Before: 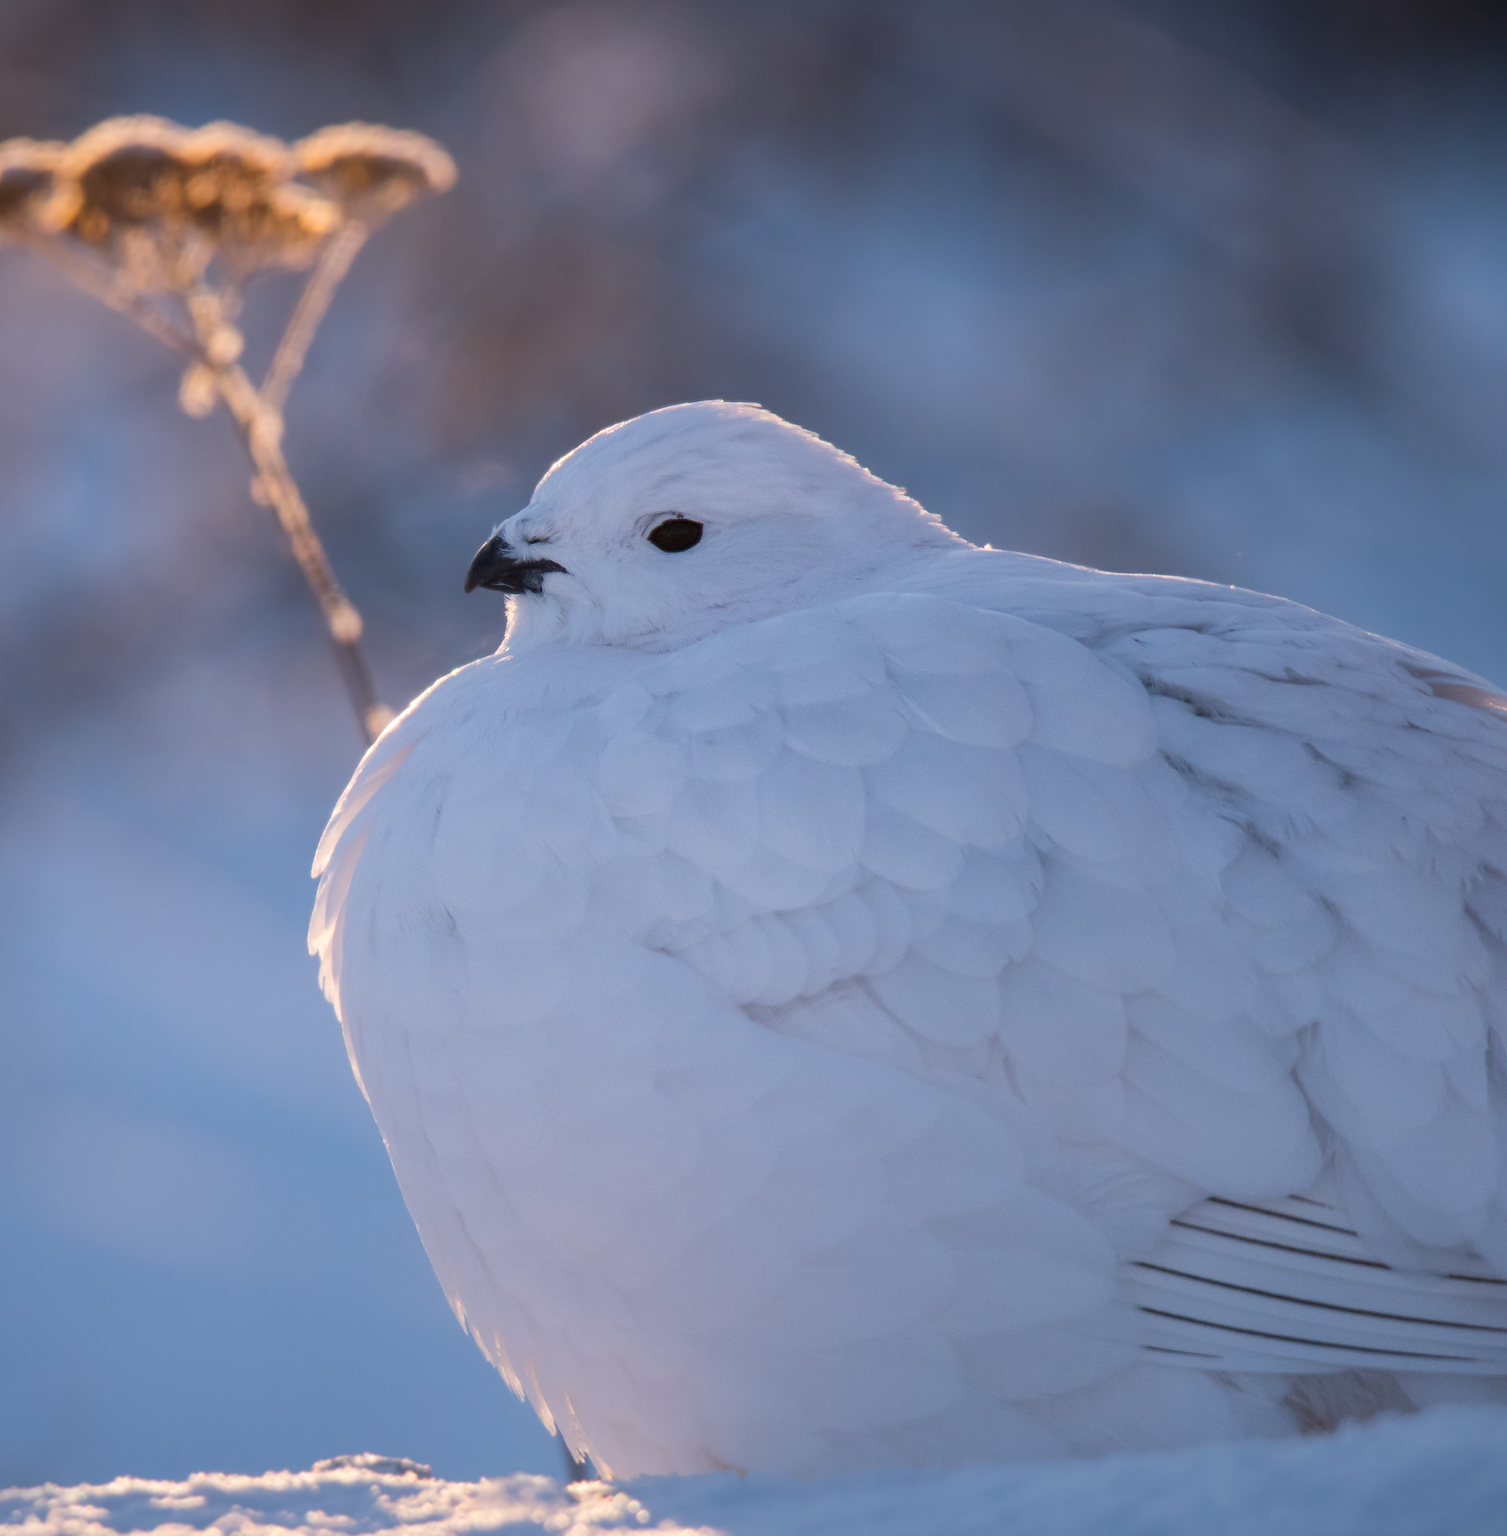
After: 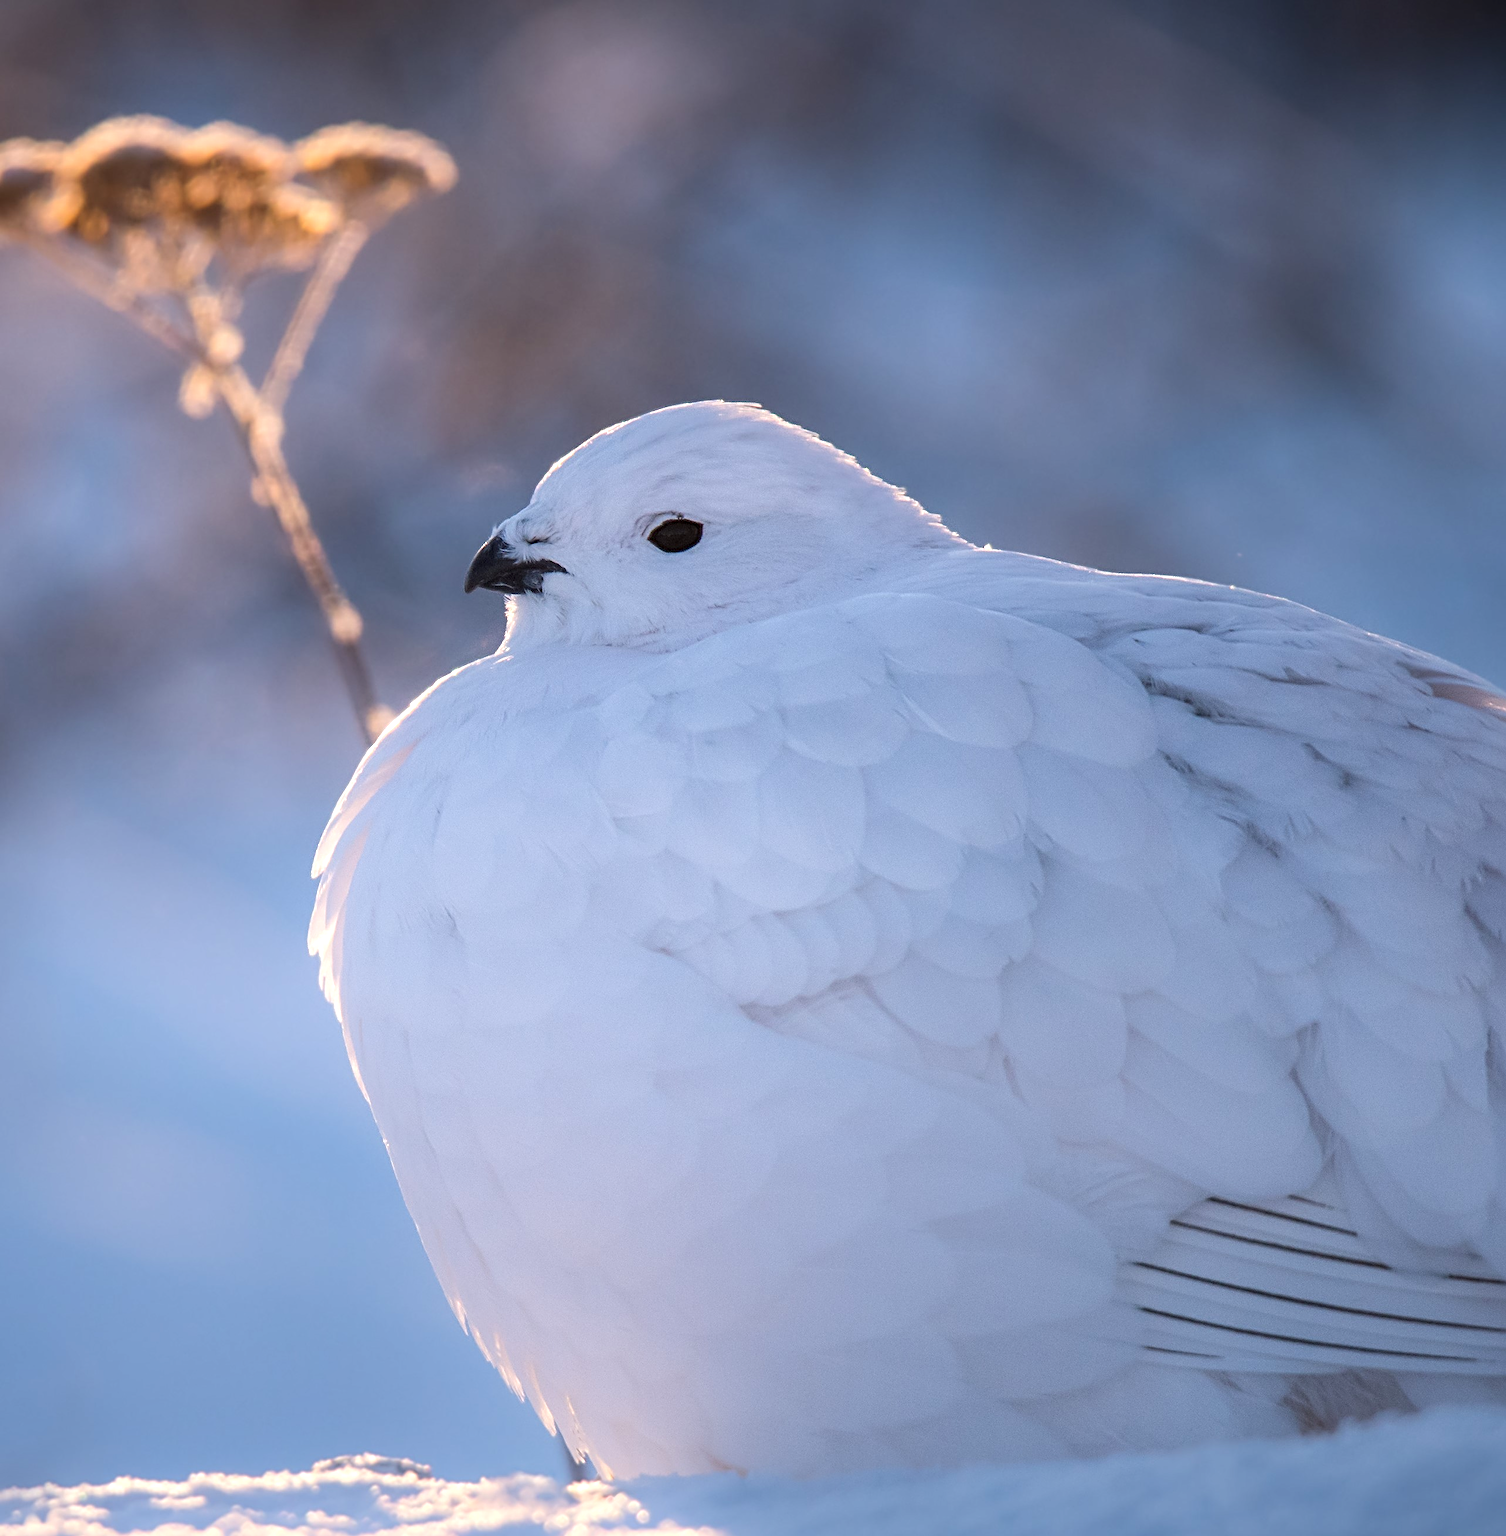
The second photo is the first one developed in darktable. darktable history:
shadows and highlights: shadows -24.28, highlights 49.77, soften with gaussian
local contrast: highlights 100%, shadows 100%, detail 120%, midtone range 0.2
exposure: exposure 0.29 EV, compensate highlight preservation false
sharpen: radius 4
